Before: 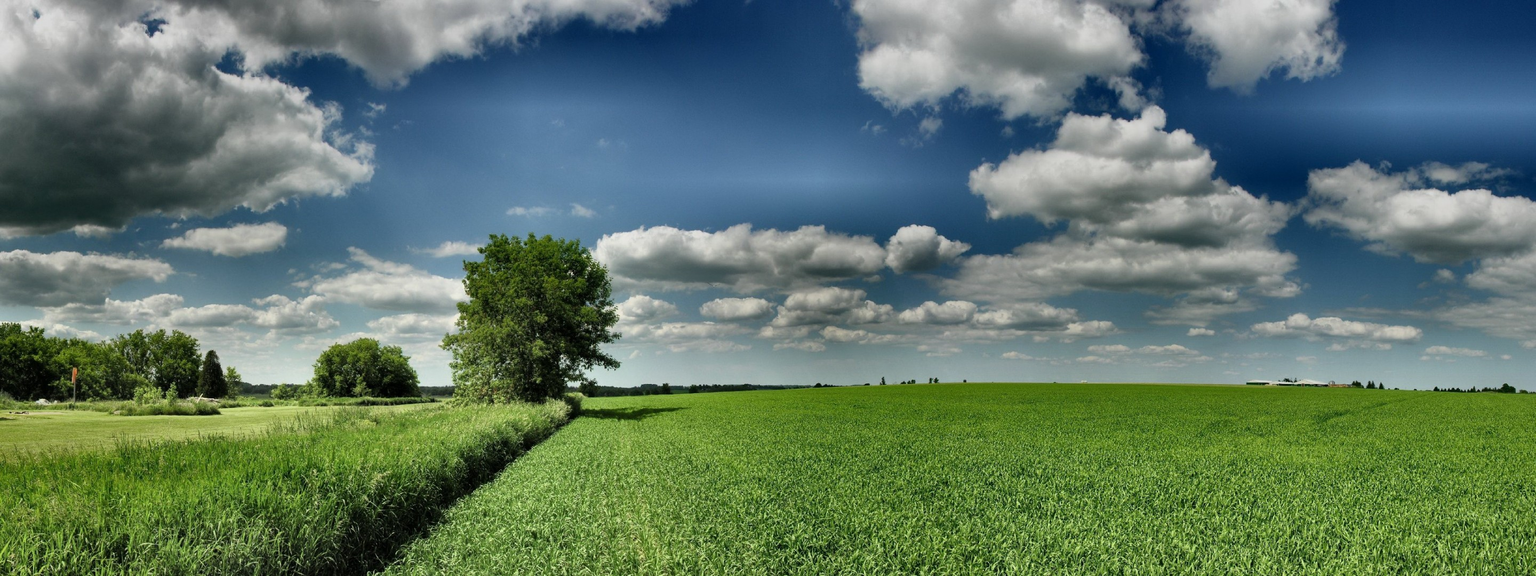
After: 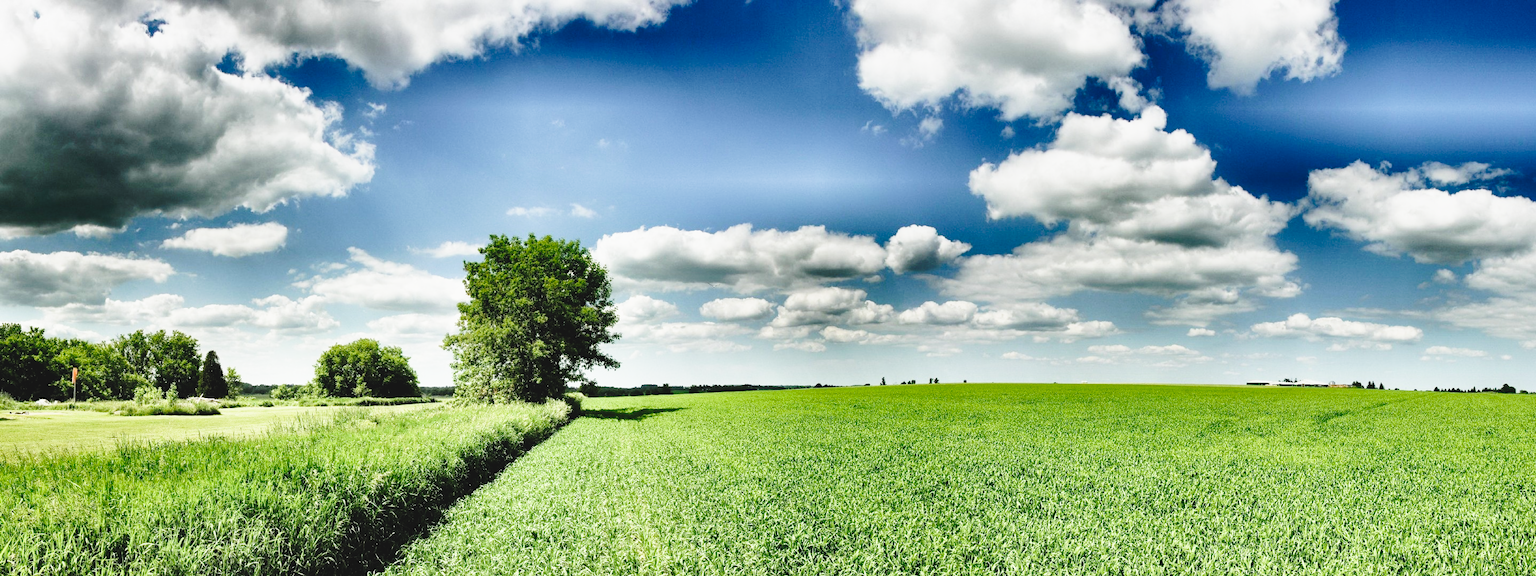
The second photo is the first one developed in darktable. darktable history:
exposure: black level correction 0, exposure 0.7 EV, compensate exposure bias true, compensate highlight preservation false
tone curve: curves: ch0 [(0, 0) (0.003, 0.072) (0.011, 0.073) (0.025, 0.072) (0.044, 0.076) (0.069, 0.089) (0.1, 0.103) (0.136, 0.123) (0.177, 0.158) (0.224, 0.21) (0.277, 0.275) (0.335, 0.372) (0.399, 0.463) (0.468, 0.556) (0.543, 0.633) (0.623, 0.712) (0.709, 0.795) (0.801, 0.869) (0.898, 0.942) (1, 1)], preserve colors none
tone equalizer: -8 EV -0.417 EV, -7 EV -0.389 EV, -6 EV -0.333 EV, -5 EV -0.222 EV, -3 EV 0.222 EV, -2 EV 0.333 EV, -1 EV 0.389 EV, +0 EV 0.417 EV, edges refinement/feathering 500, mask exposure compensation -1.57 EV, preserve details no
sigmoid: contrast 1.22, skew 0.65
